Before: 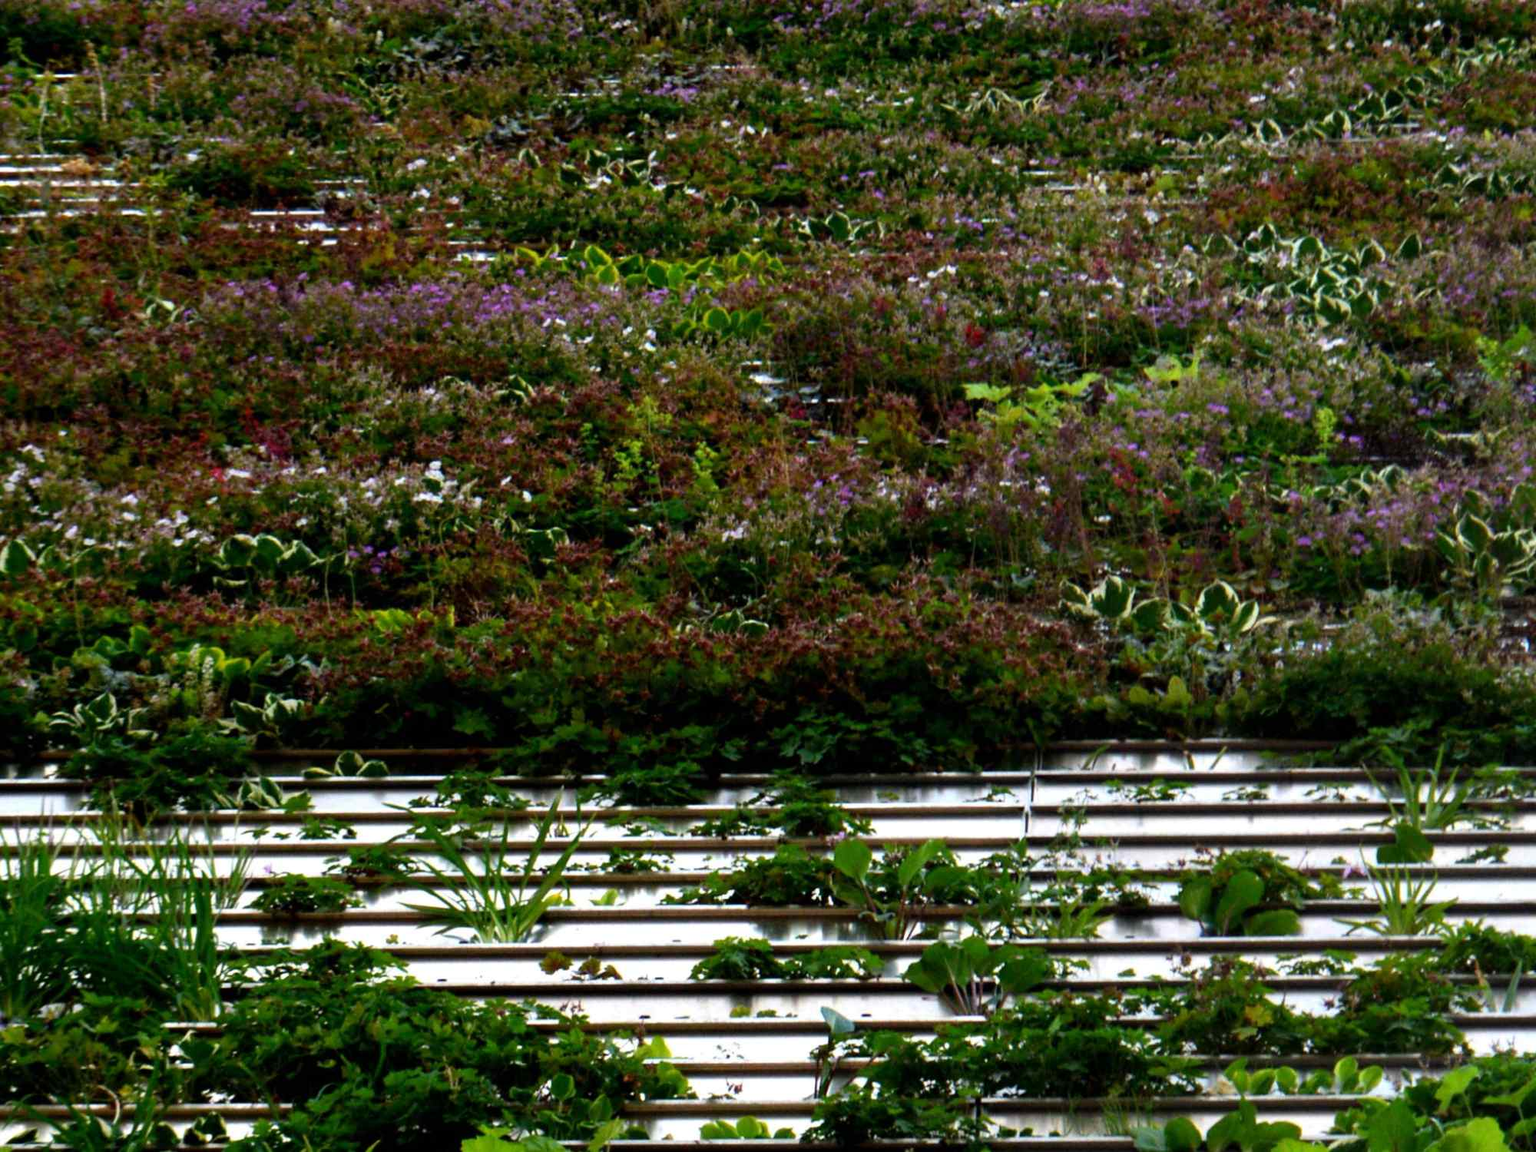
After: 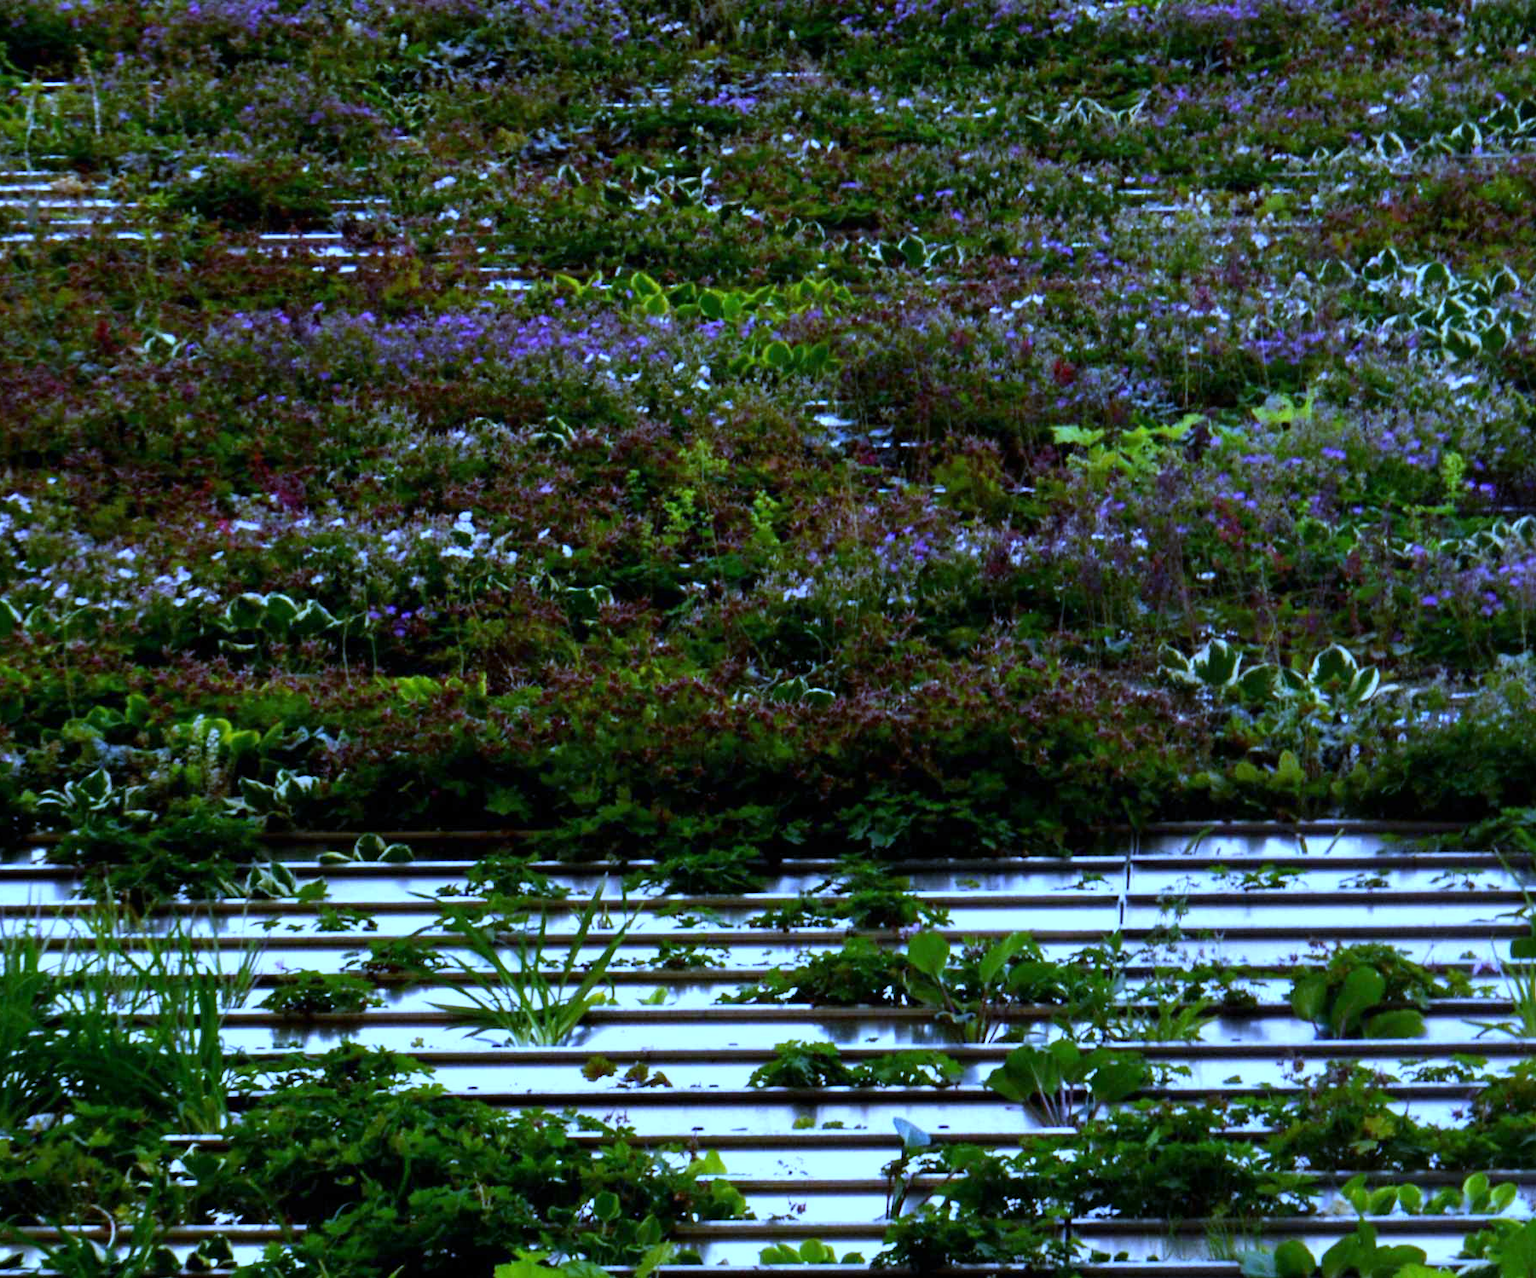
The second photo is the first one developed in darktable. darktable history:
crop and rotate: left 1.088%, right 8.807%
white balance: red 0.766, blue 1.537
